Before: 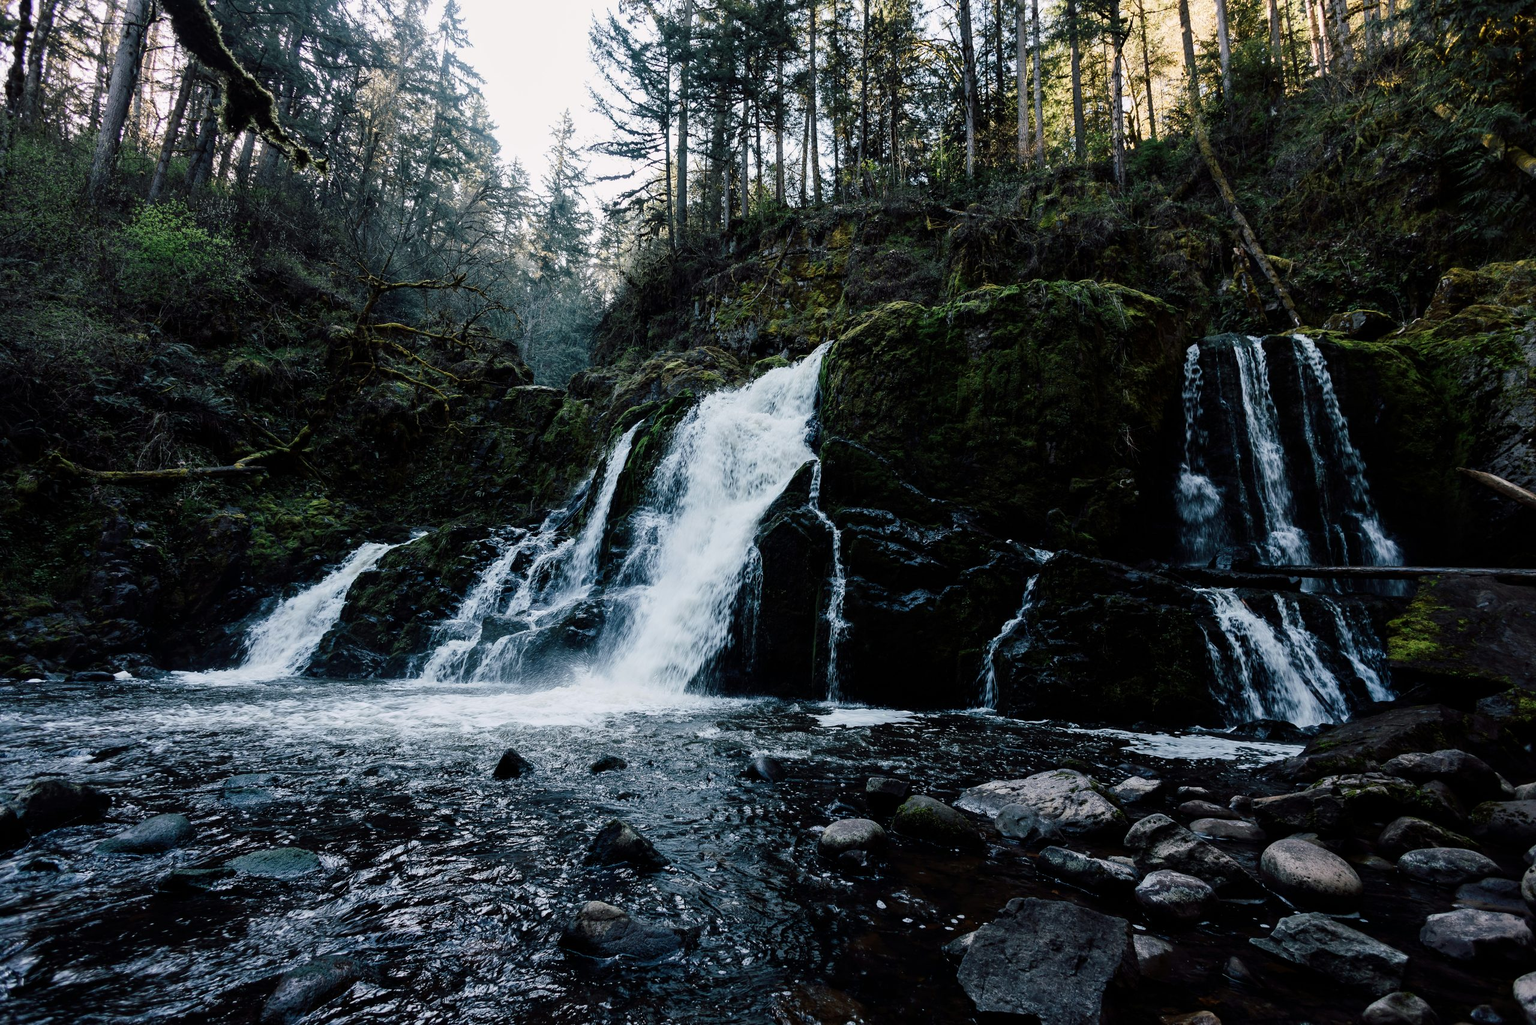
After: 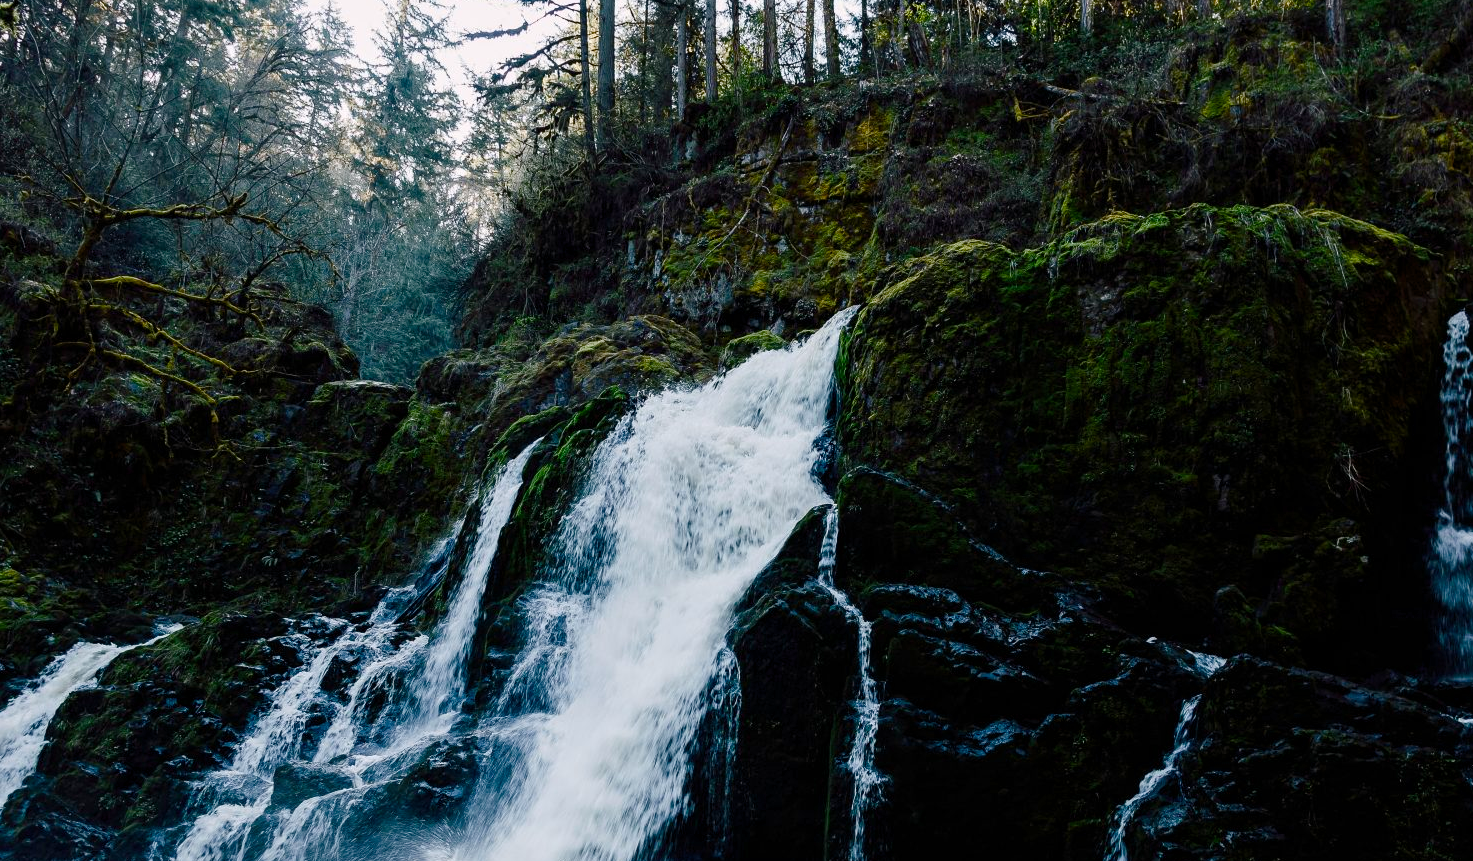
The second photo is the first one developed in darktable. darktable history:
crop: left 20.731%, top 15.362%, right 21.697%, bottom 34.197%
color balance rgb: shadows lift › luminance 0.909%, shadows lift › chroma 0.383%, shadows lift › hue 20.16°, highlights gain › chroma 0.235%, highlights gain › hue 329.72°, perceptual saturation grading › global saturation 45.411%, perceptual saturation grading › highlights -50.494%, perceptual saturation grading › shadows 31.179%, global vibrance 14.404%
